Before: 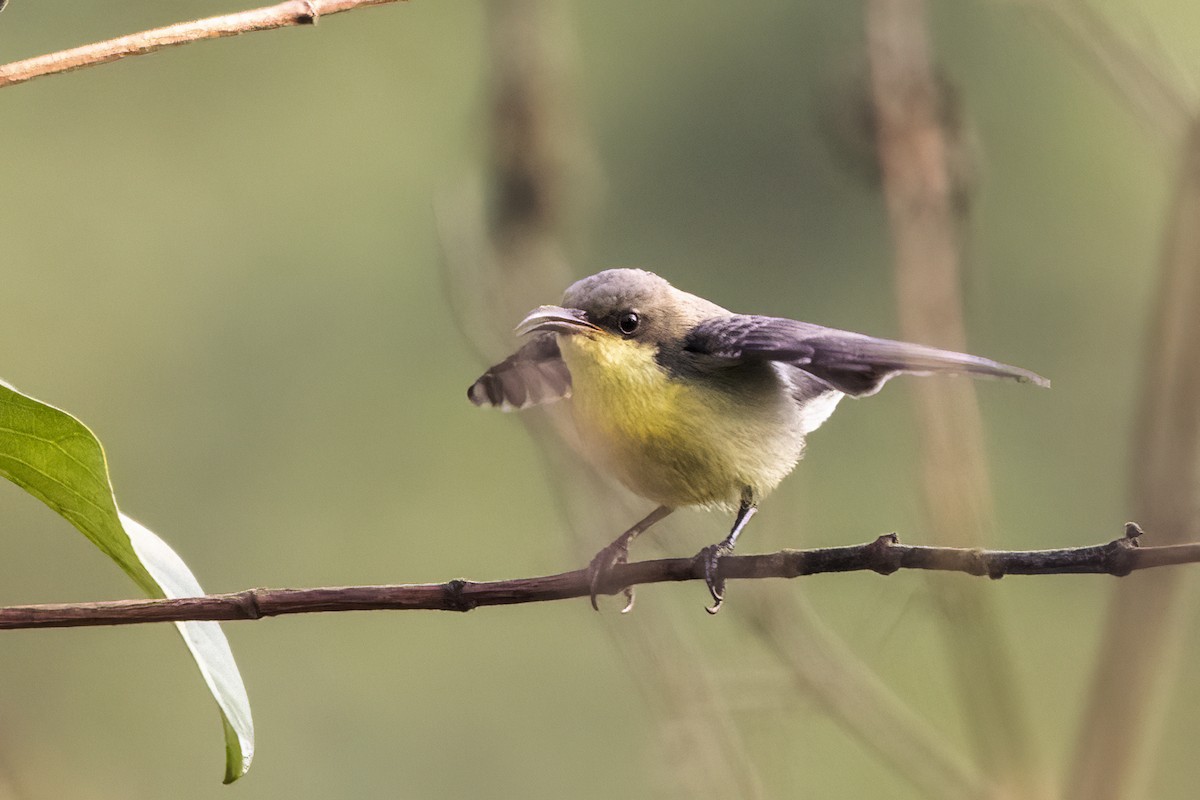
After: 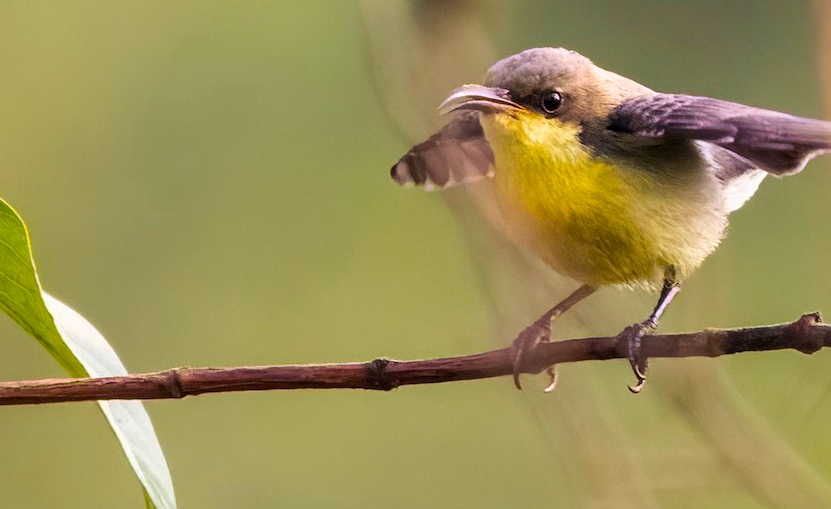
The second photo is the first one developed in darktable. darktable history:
crop: left 6.488%, top 27.668%, right 24.183%, bottom 8.656%
color balance rgb: perceptual saturation grading › global saturation 30%, global vibrance 20%
